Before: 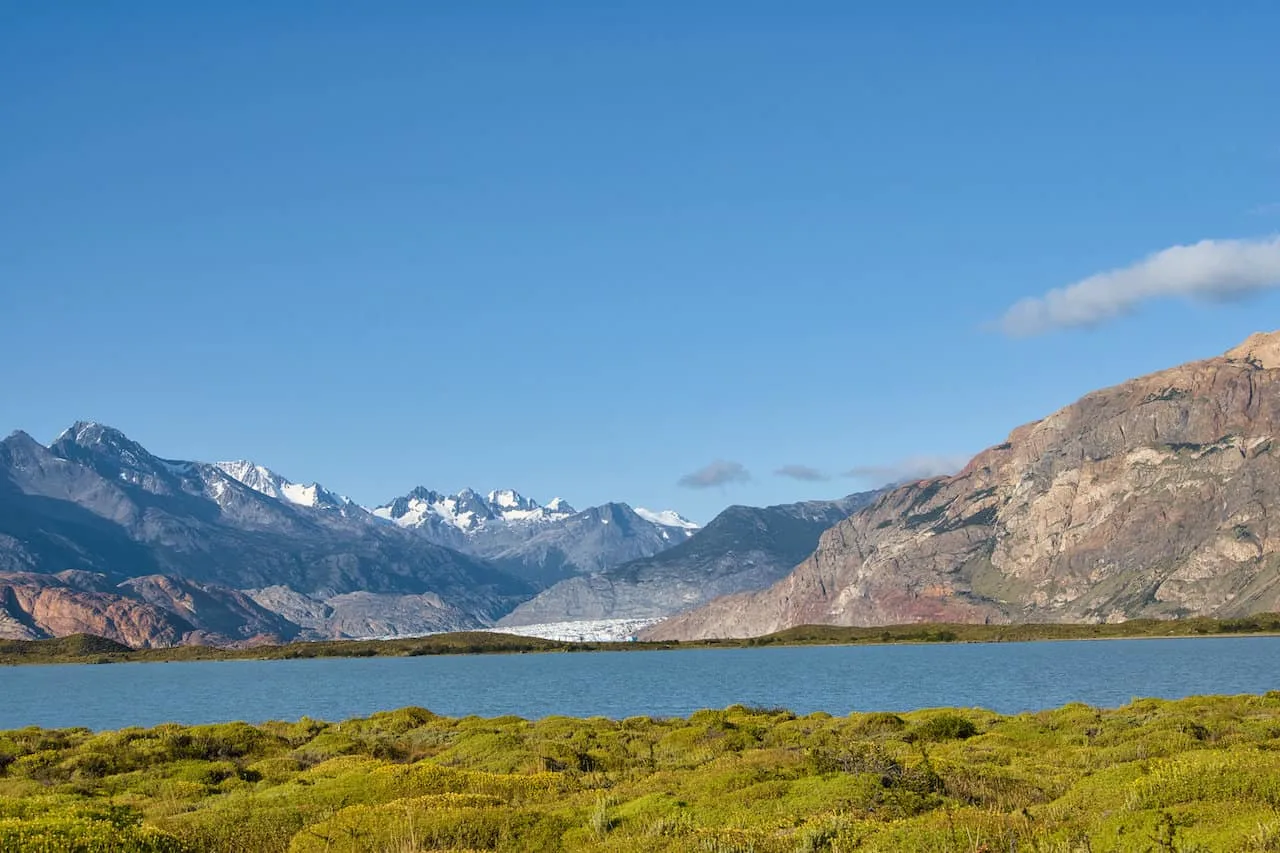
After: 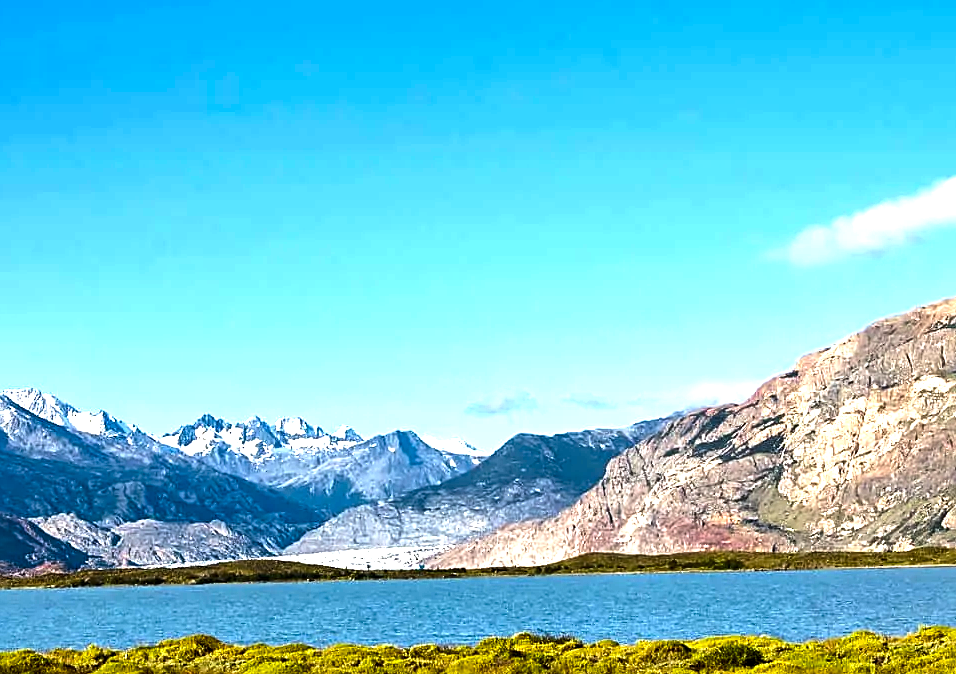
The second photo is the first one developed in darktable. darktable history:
crop: left 16.649%, top 8.441%, right 8.6%, bottom 12.527%
levels: levels [0.012, 0.367, 0.697]
contrast brightness saturation: contrast 0.209, brightness -0.114, saturation 0.206
sharpen: radius 2.759
